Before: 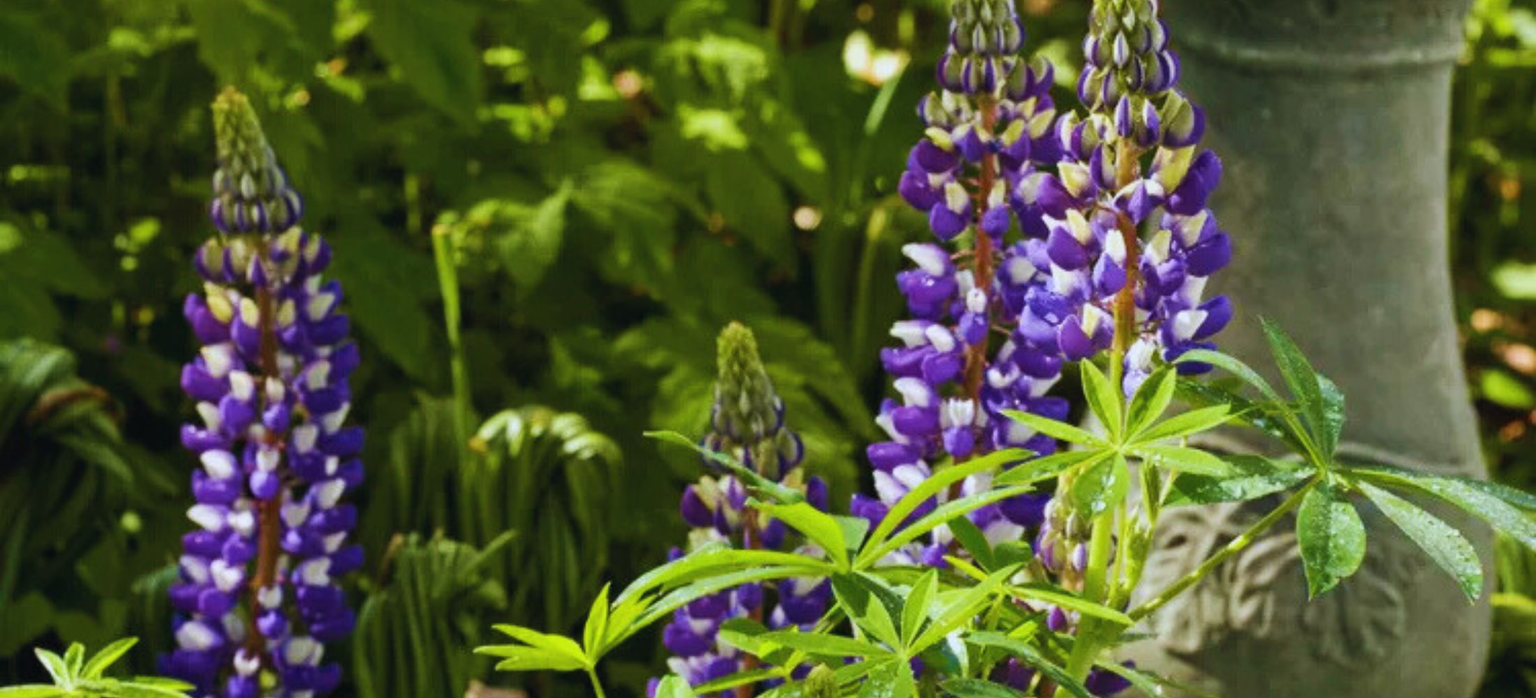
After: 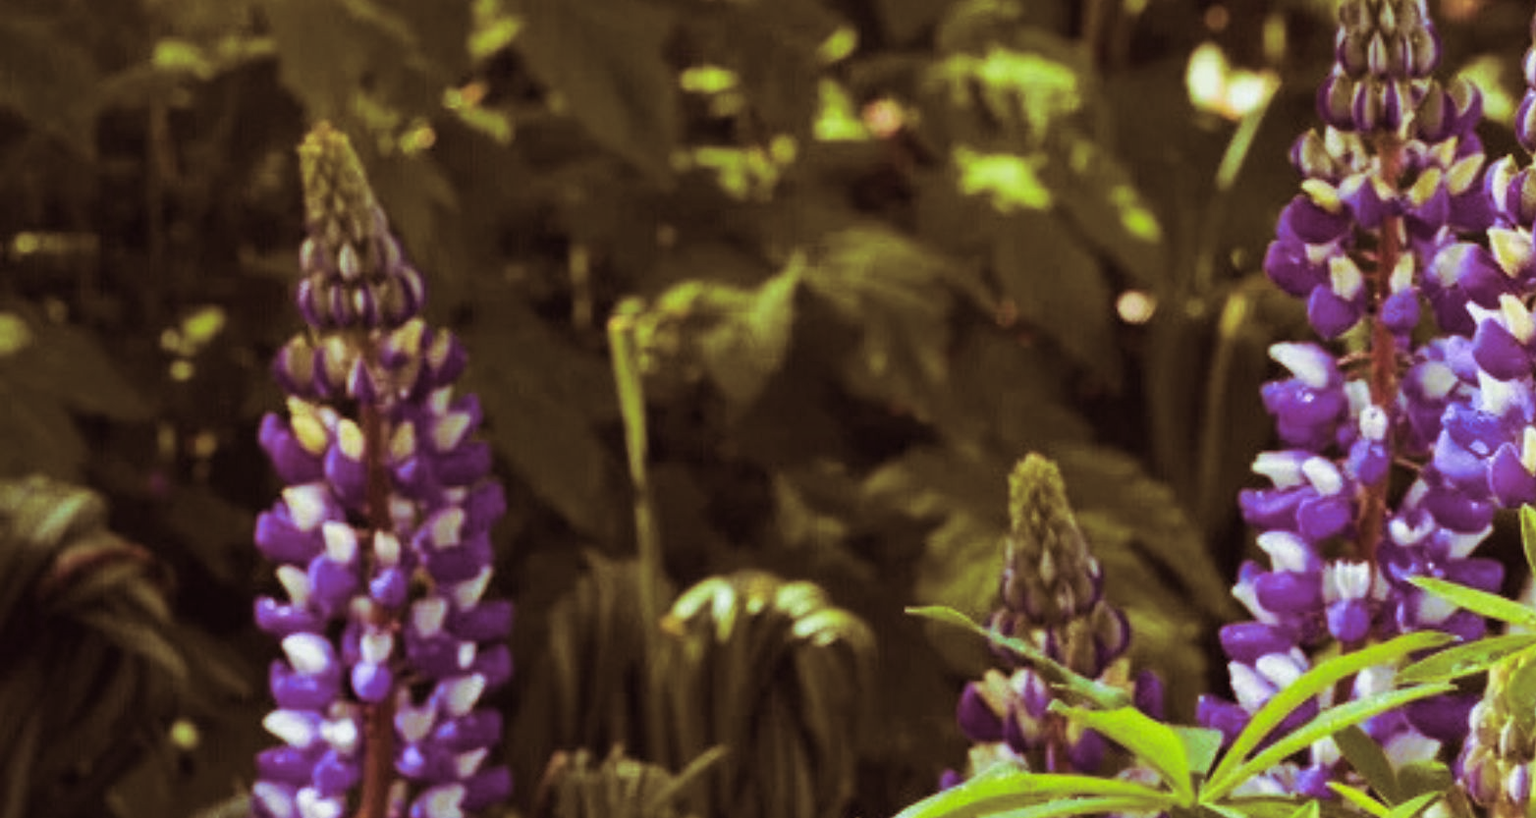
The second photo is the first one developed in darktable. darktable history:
split-toning: on, module defaults
crop: right 28.885%, bottom 16.626%
